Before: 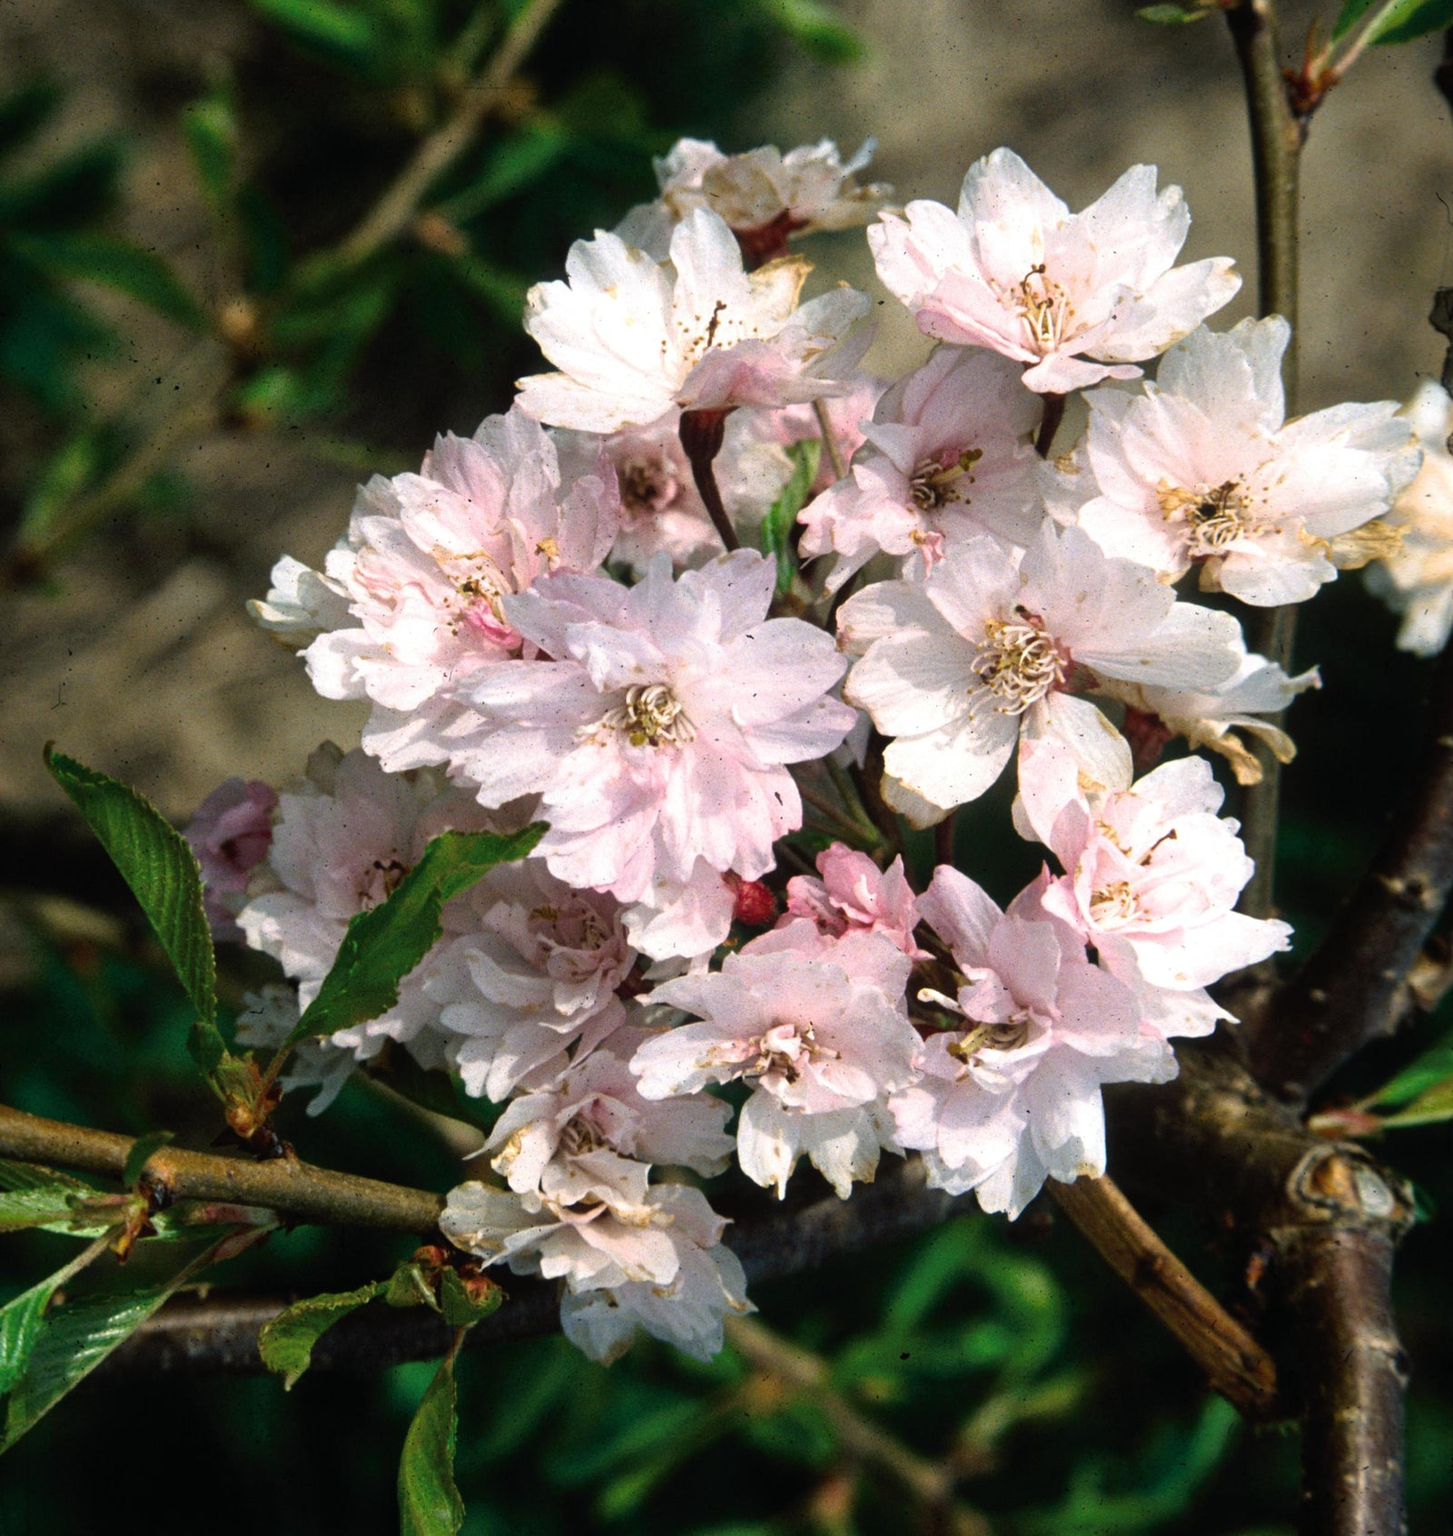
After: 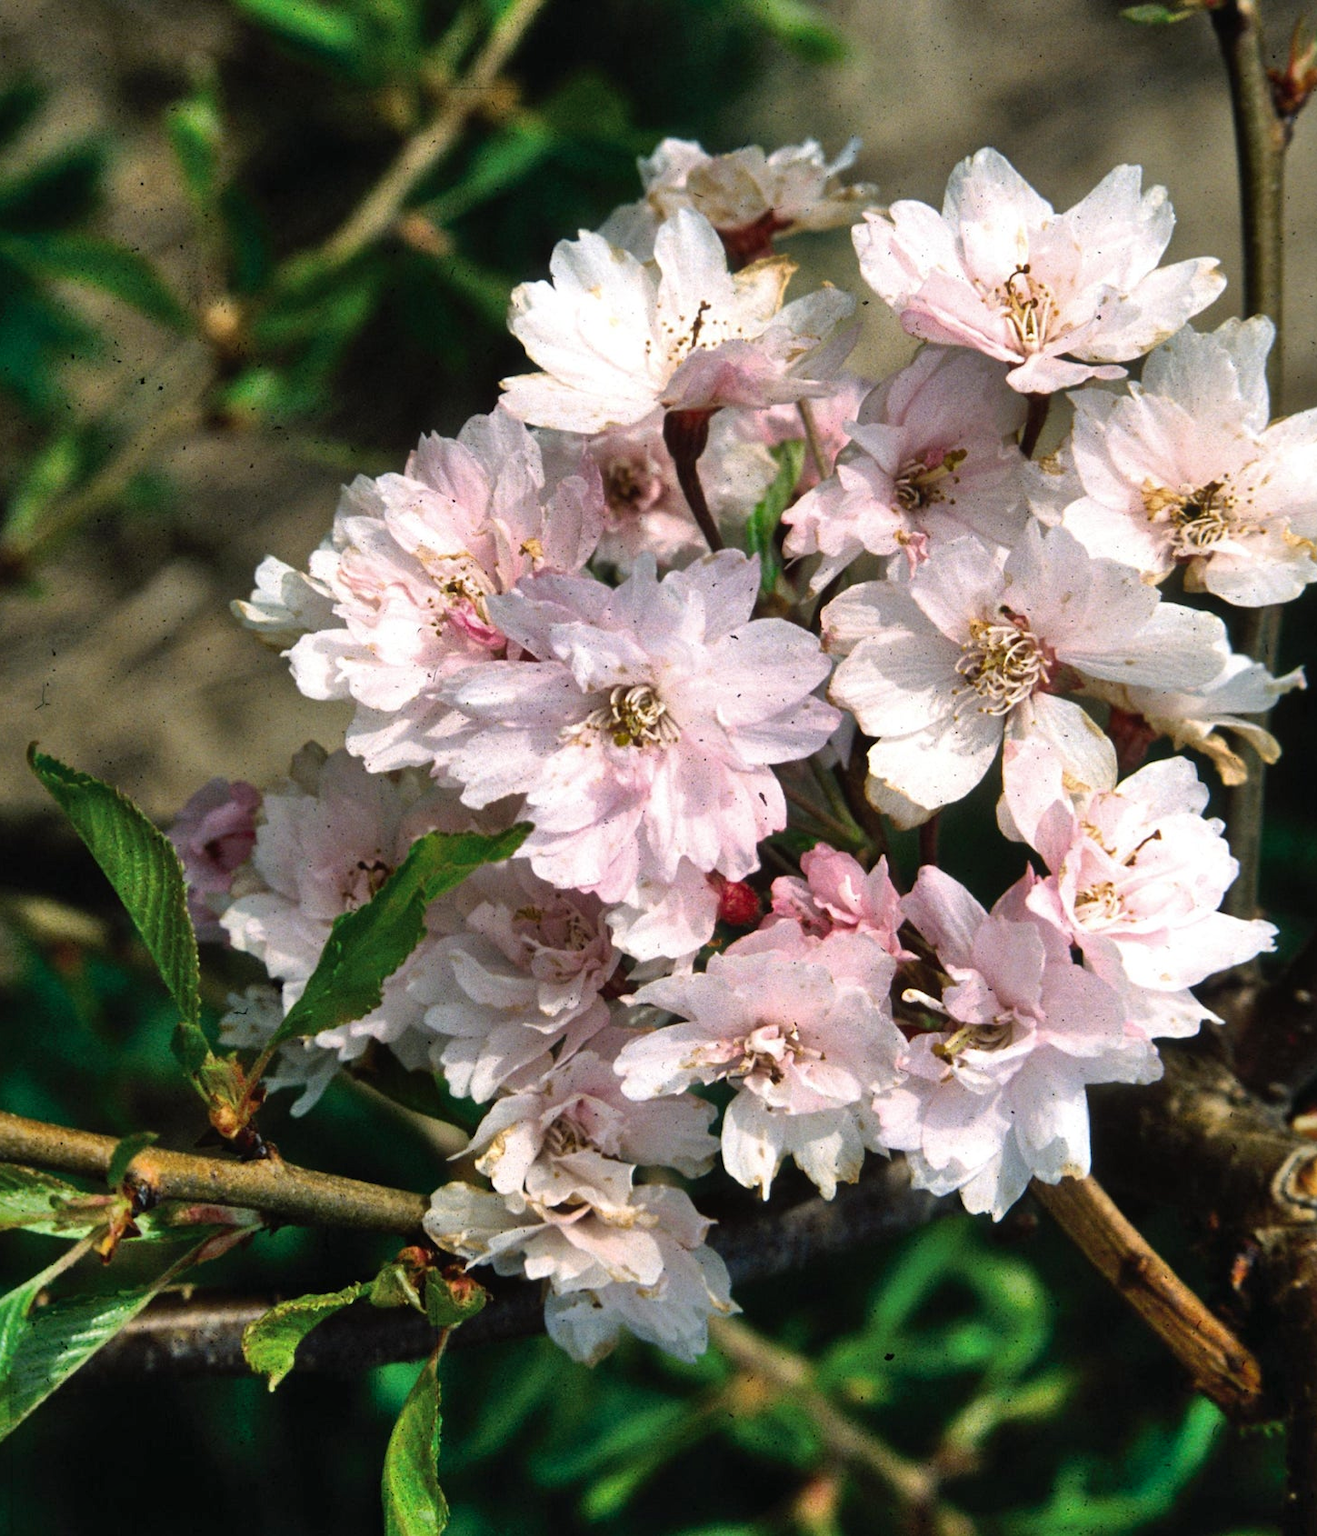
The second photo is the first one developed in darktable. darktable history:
crop and rotate: left 1.185%, right 8.137%
shadows and highlights: soften with gaussian
